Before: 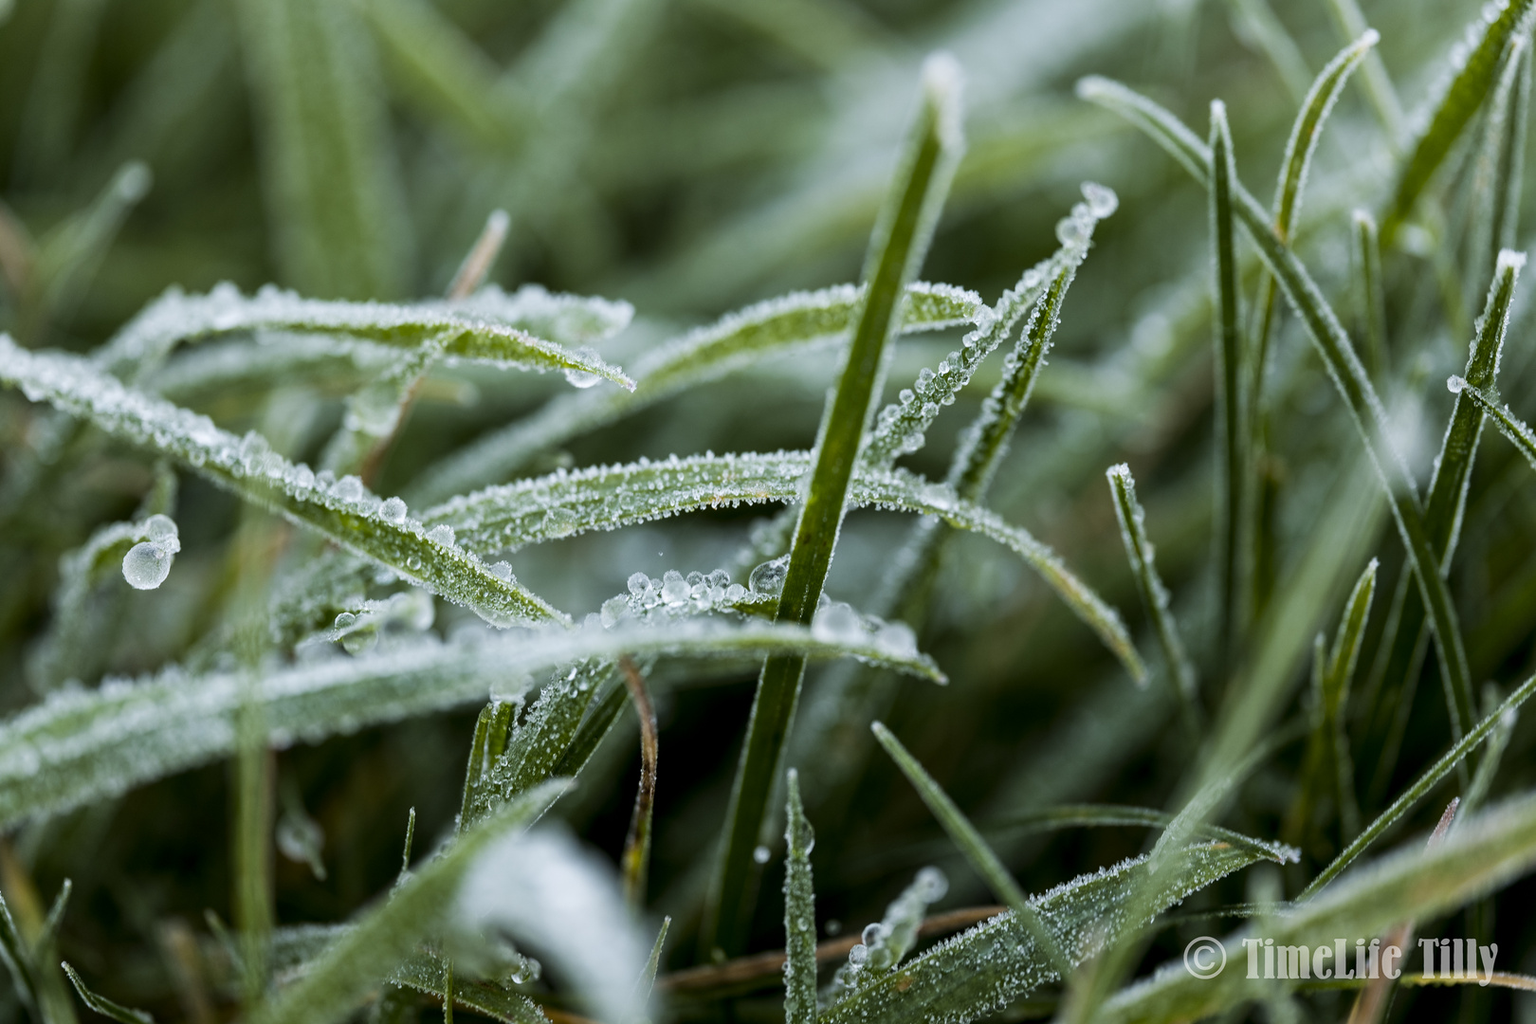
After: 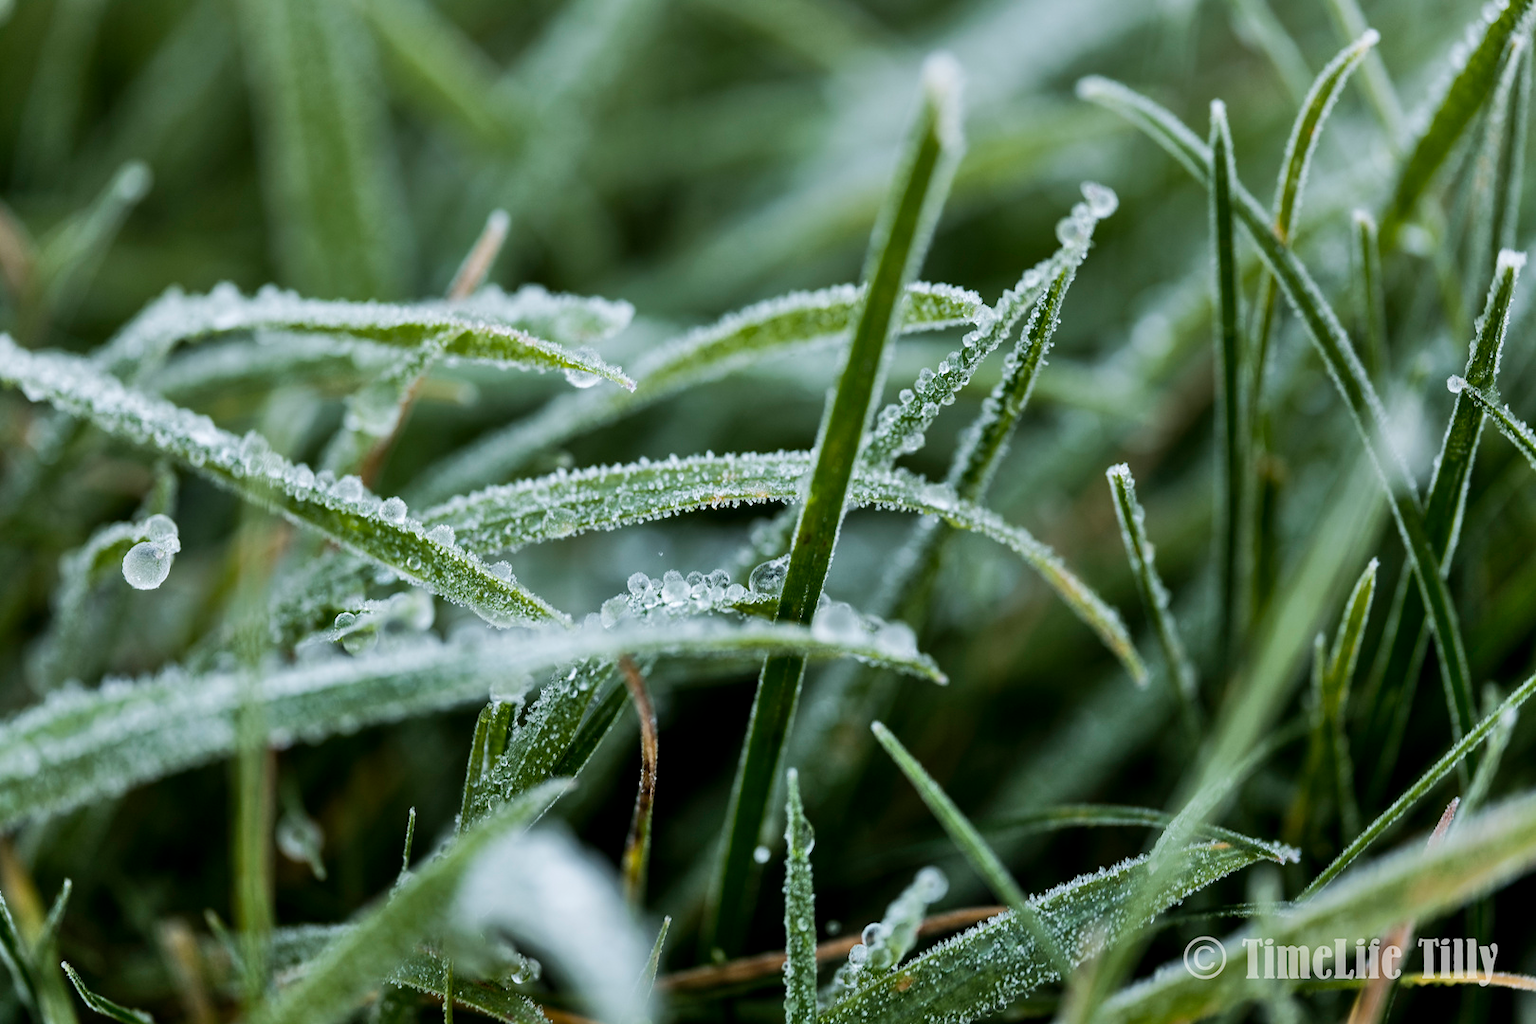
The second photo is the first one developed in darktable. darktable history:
tone curve: curves: ch0 [(0, 0) (0.003, 0.003) (0.011, 0.011) (0.025, 0.024) (0.044, 0.043) (0.069, 0.067) (0.1, 0.096) (0.136, 0.131) (0.177, 0.171) (0.224, 0.217) (0.277, 0.268) (0.335, 0.324) (0.399, 0.386) (0.468, 0.453) (0.543, 0.547) (0.623, 0.626) (0.709, 0.712) (0.801, 0.802) (0.898, 0.898) (1, 1)], color space Lab, independent channels, preserve colors none
shadows and highlights: shadows color adjustment 97.66%, low approximation 0.01, soften with gaussian
